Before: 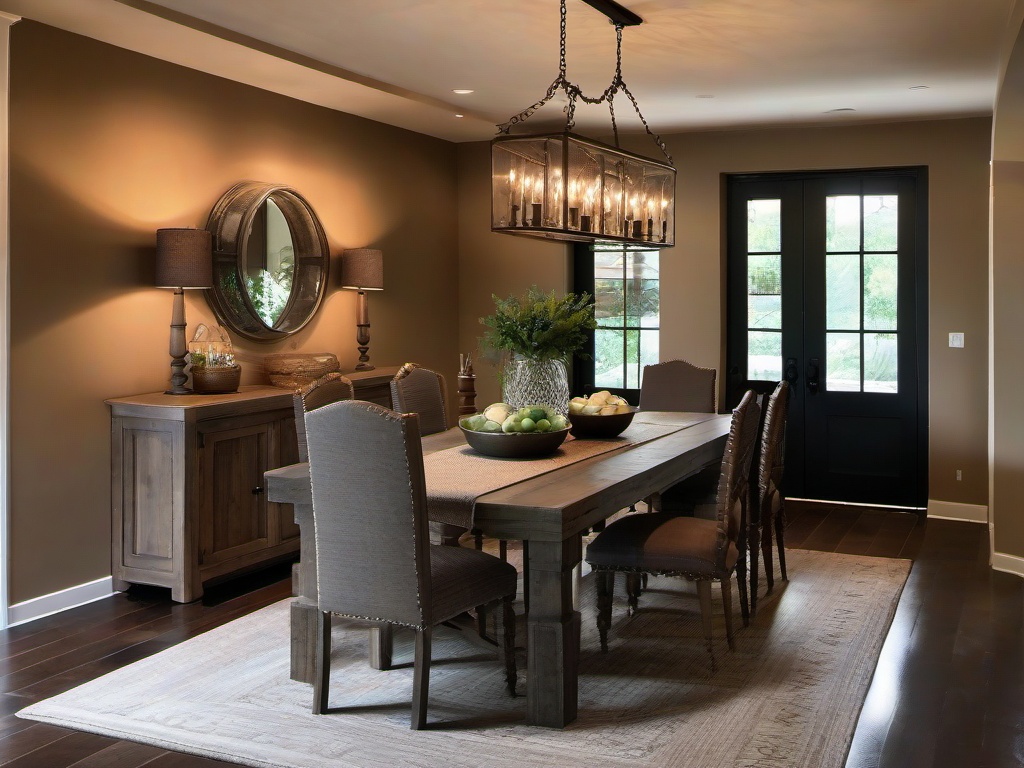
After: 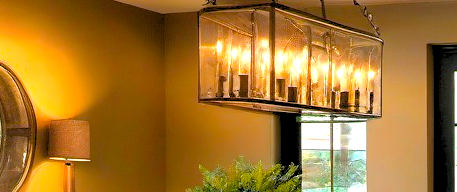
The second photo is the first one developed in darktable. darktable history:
crop: left 28.64%, top 16.832%, right 26.637%, bottom 58.055%
exposure: exposure 1.15 EV, compensate highlight preservation false
color balance rgb: linear chroma grading › global chroma 15%, perceptual saturation grading › global saturation 30%
rgb levels: preserve colors sum RGB, levels [[0.038, 0.433, 0.934], [0, 0.5, 1], [0, 0.5, 1]]
